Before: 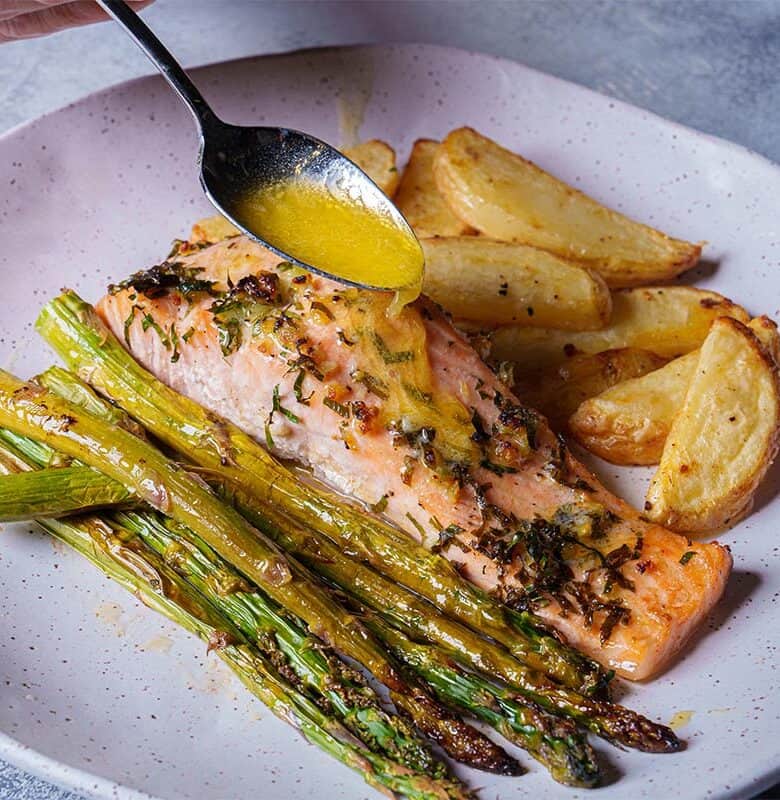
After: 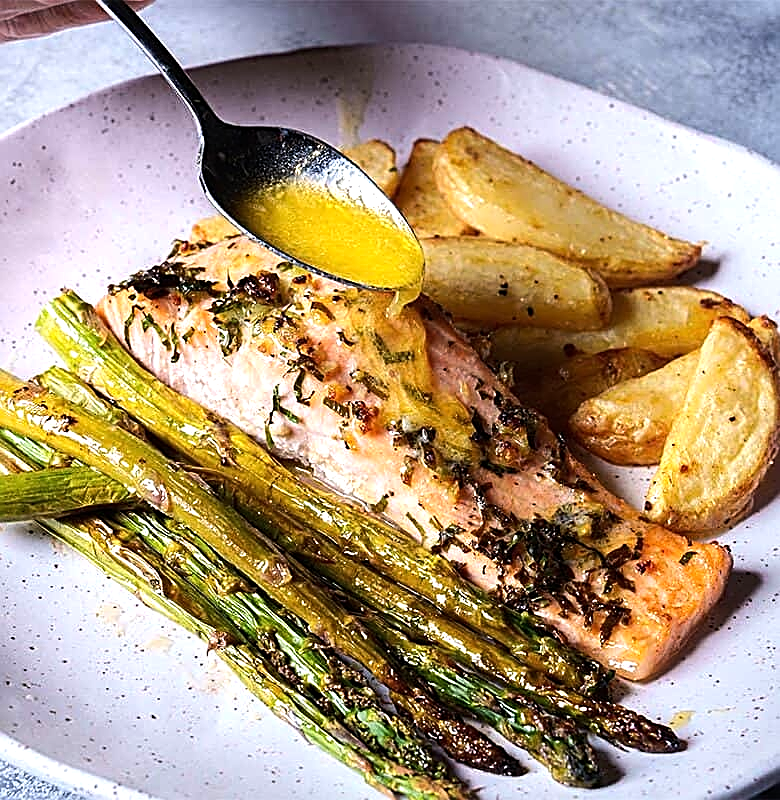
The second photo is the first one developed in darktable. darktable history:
sharpen: amount 0.75
tone equalizer: -8 EV -0.75 EV, -7 EV -0.7 EV, -6 EV -0.6 EV, -5 EV -0.4 EV, -3 EV 0.4 EV, -2 EV 0.6 EV, -1 EV 0.7 EV, +0 EV 0.75 EV, edges refinement/feathering 500, mask exposure compensation -1.57 EV, preserve details no
